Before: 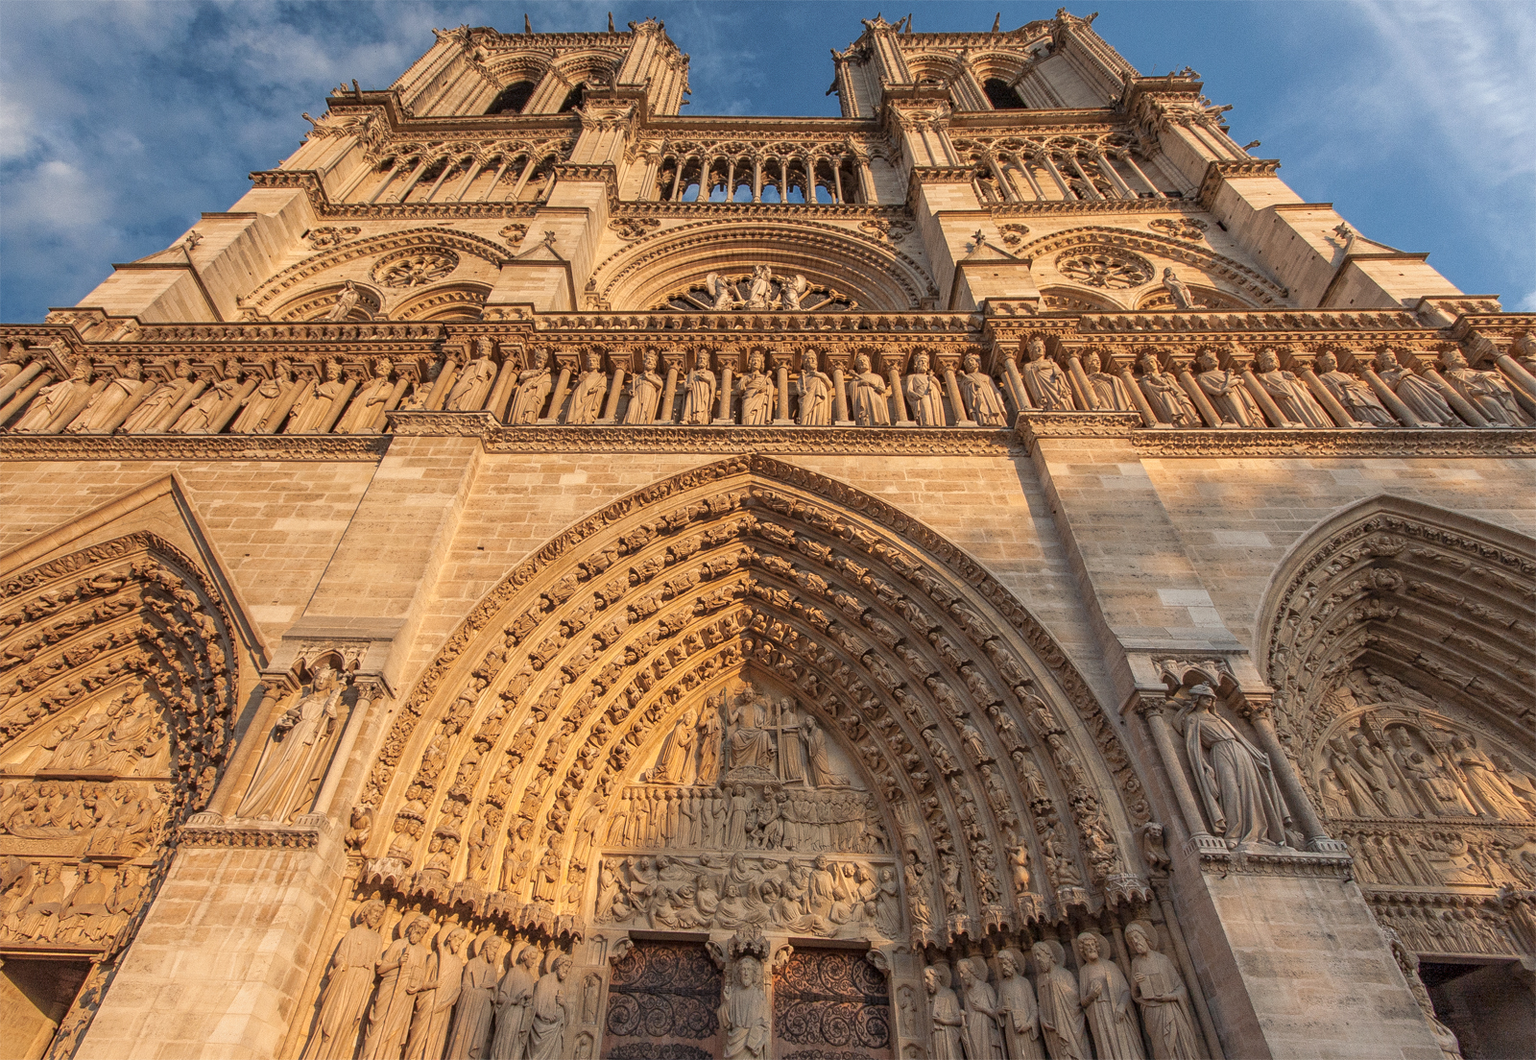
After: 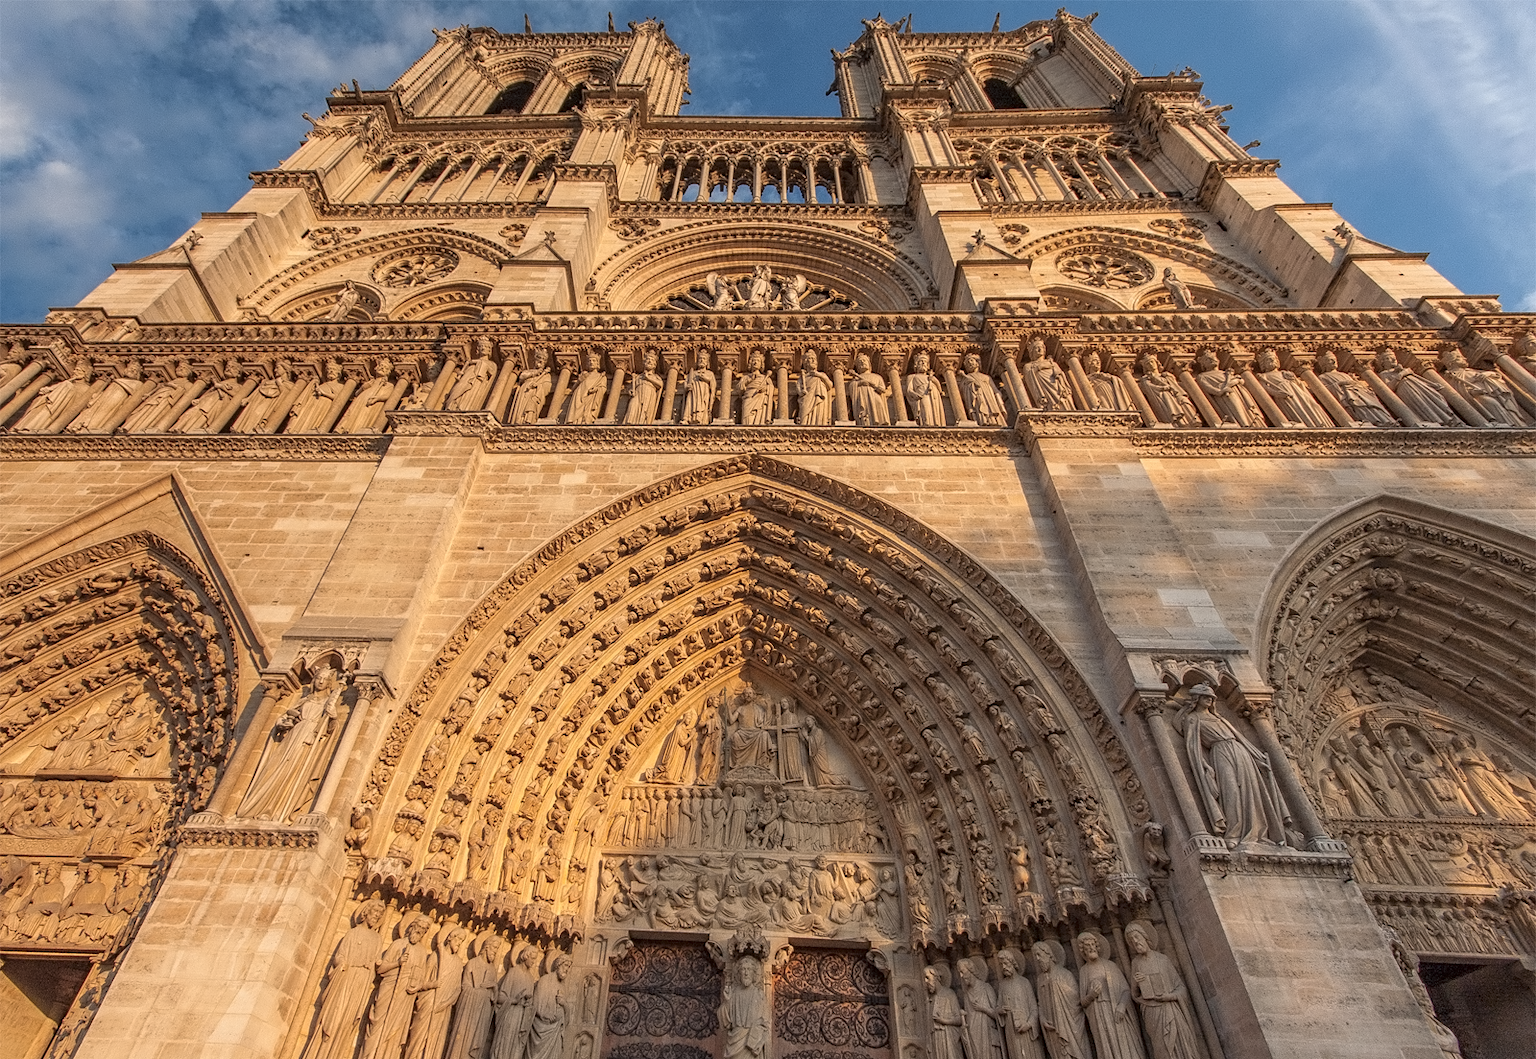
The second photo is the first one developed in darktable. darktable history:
contrast equalizer: y [[0.5 ×4, 0.524, 0.59], [0.5 ×6], [0.5 ×6], [0, 0, 0, 0.01, 0.045, 0.012], [0, 0, 0, 0.044, 0.195, 0.131]]
tone equalizer: on, module defaults
